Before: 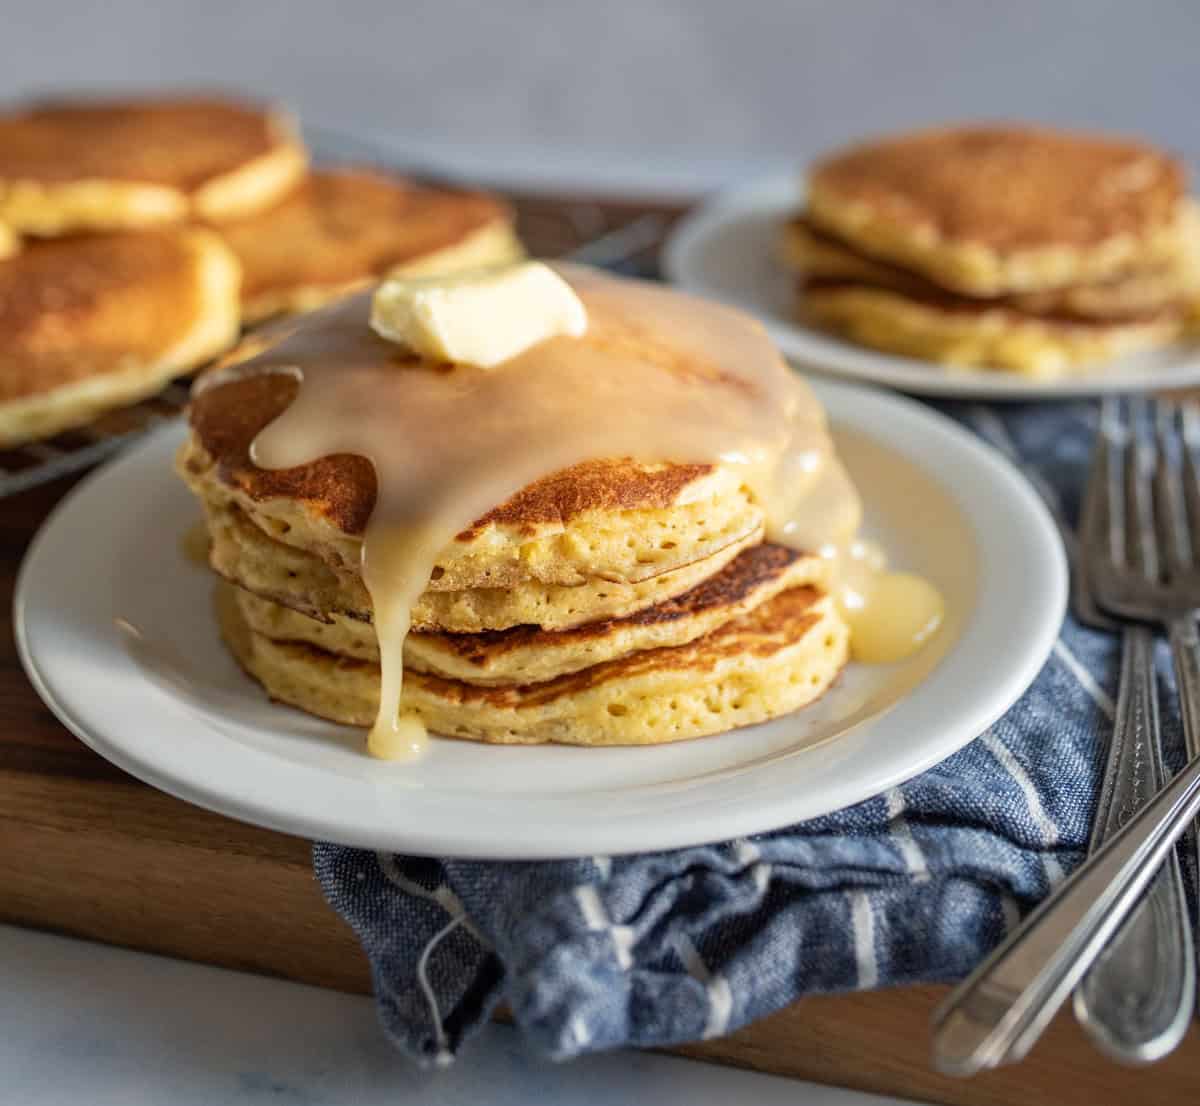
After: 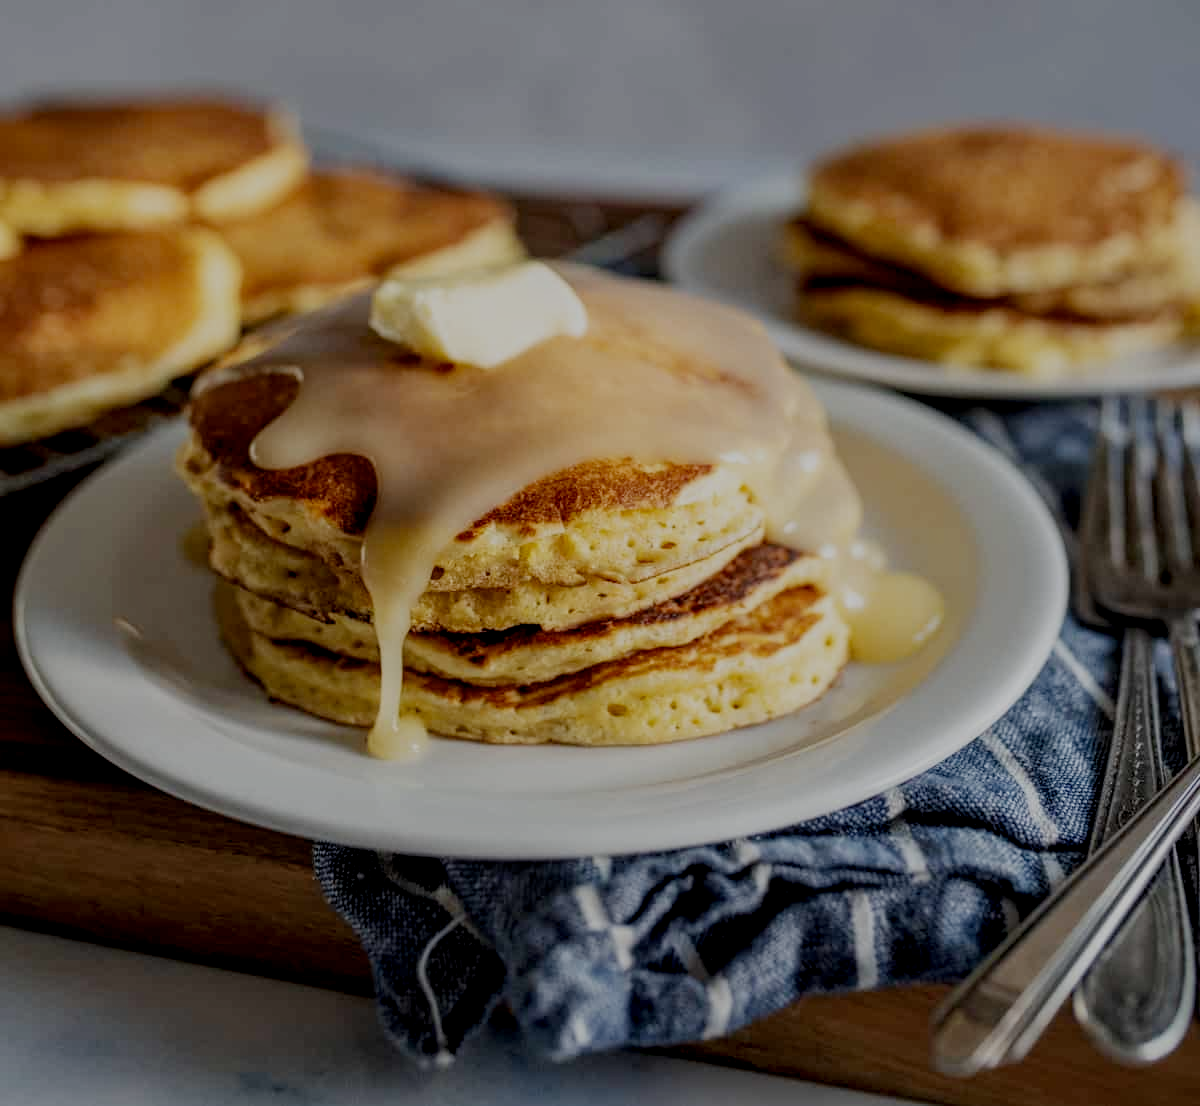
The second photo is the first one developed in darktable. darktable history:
filmic rgb: middle gray luminance 30%, black relative exposure -9 EV, white relative exposure 7 EV, threshold 6 EV, target black luminance 0%, hardness 2.94, latitude 2.04%, contrast 0.963, highlights saturation mix 5%, shadows ↔ highlights balance 12.16%, add noise in highlights 0, preserve chrominance no, color science v3 (2019), use custom middle-gray values true, iterations of high-quality reconstruction 0, contrast in highlights soft, enable highlight reconstruction true
local contrast: on, module defaults
